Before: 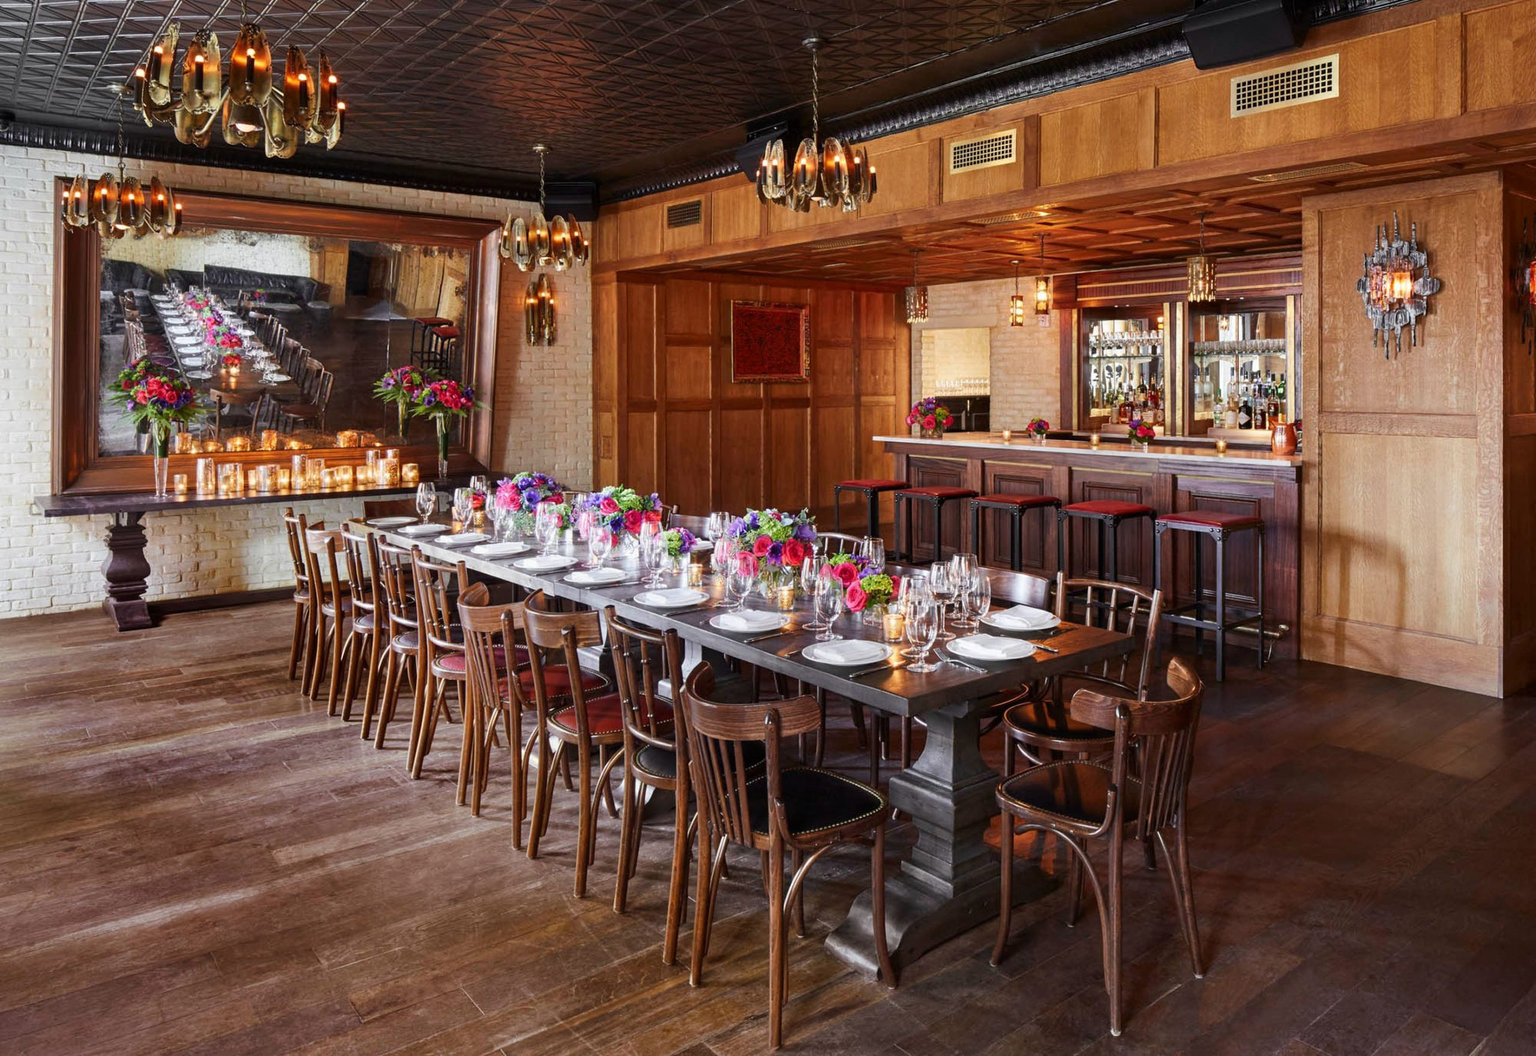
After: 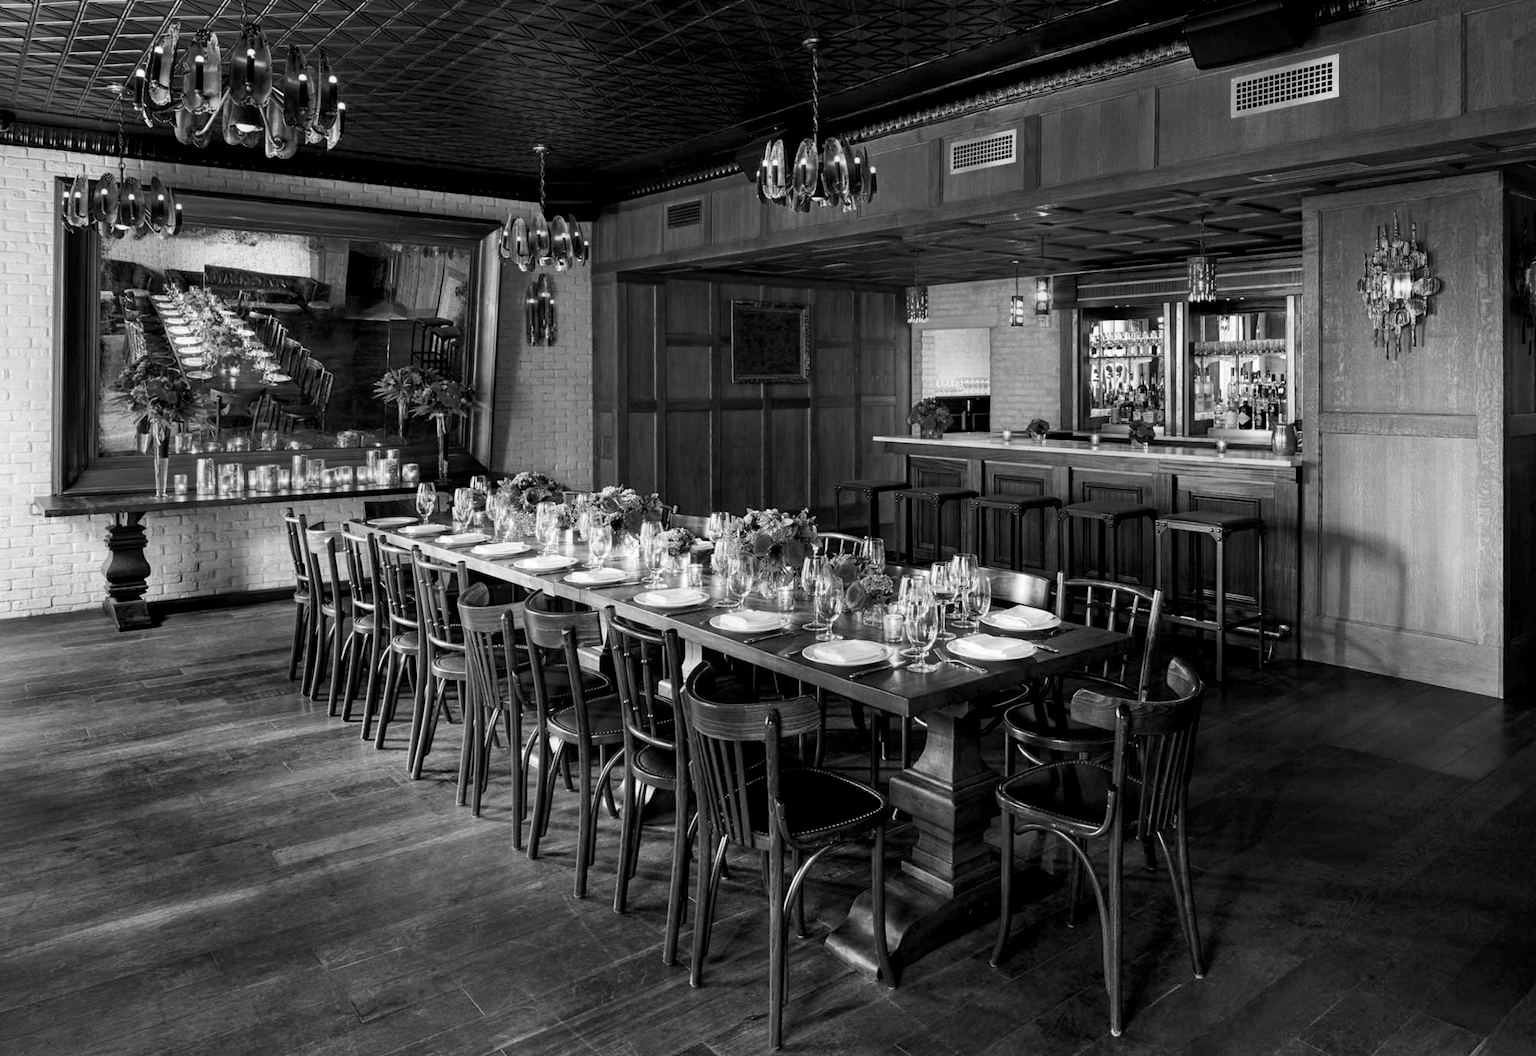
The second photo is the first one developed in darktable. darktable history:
color balance rgb: shadows lift › luminance -21.66%, shadows lift › chroma 8.98%, shadows lift › hue 283.37°, power › chroma 1.05%, power › hue 25.59°, highlights gain › luminance 6.08%, highlights gain › chroma 2.55%, highlights gain › hue 90°, global offset › luminance -0.87%, perceptual saturation grading › global saturation 25%, perceptual saturation grading › highlights -28.39%, perceptual saturation grading › shadows 33.98%
monochrome: a 0, b 0, size 0.5, highlights 0.57
rotate and perspective: crop left 0, crop top 0
